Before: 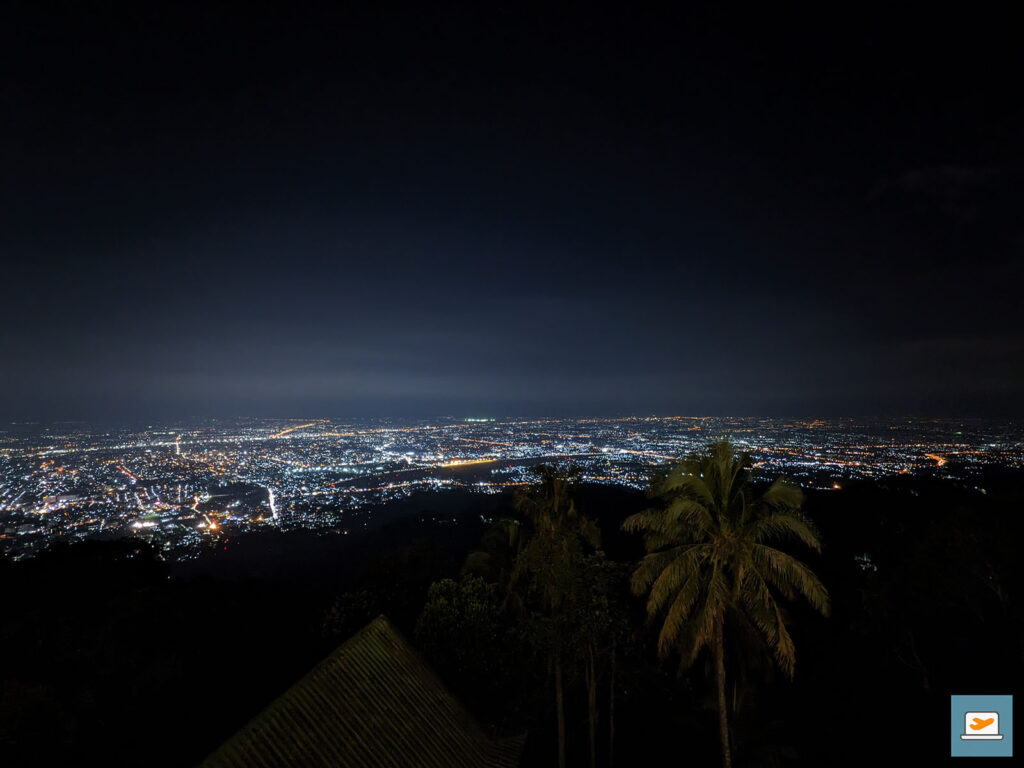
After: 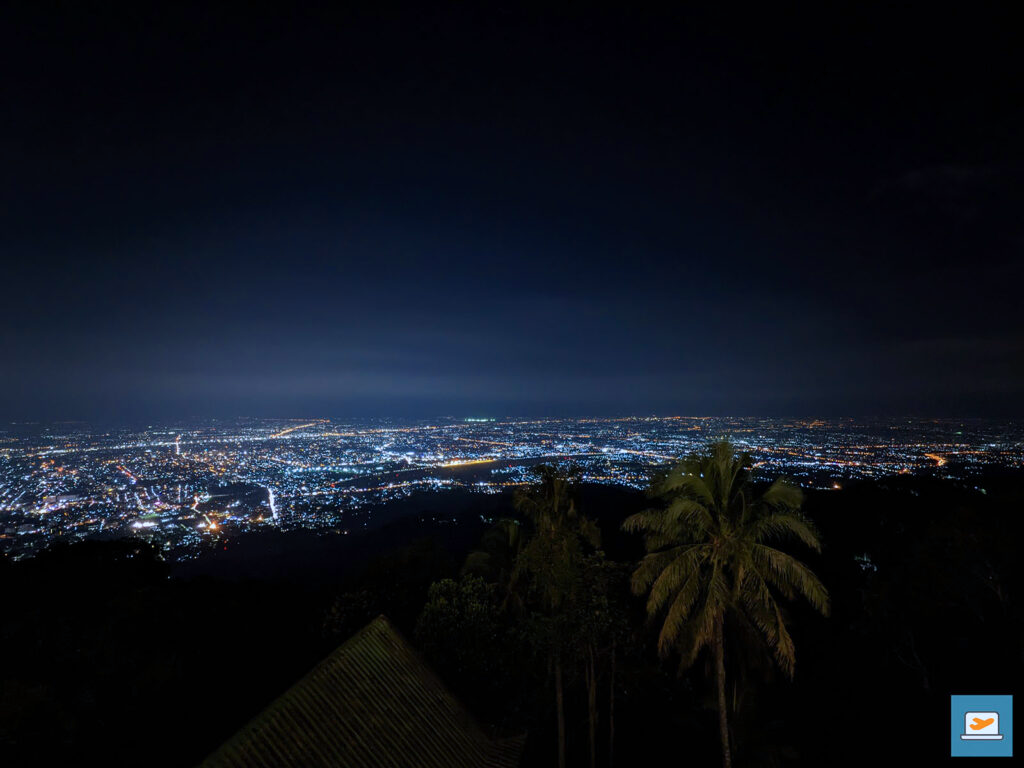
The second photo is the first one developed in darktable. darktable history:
color calibration: output R [0.994, 0.059, -0.119, 0], output G [-0.036, 1.09, -0.119, 0], output B [0.078, -0.108, 0.961, 0], illuminant custom, x 0.371, y 0.382, temperature 4281.14 K
